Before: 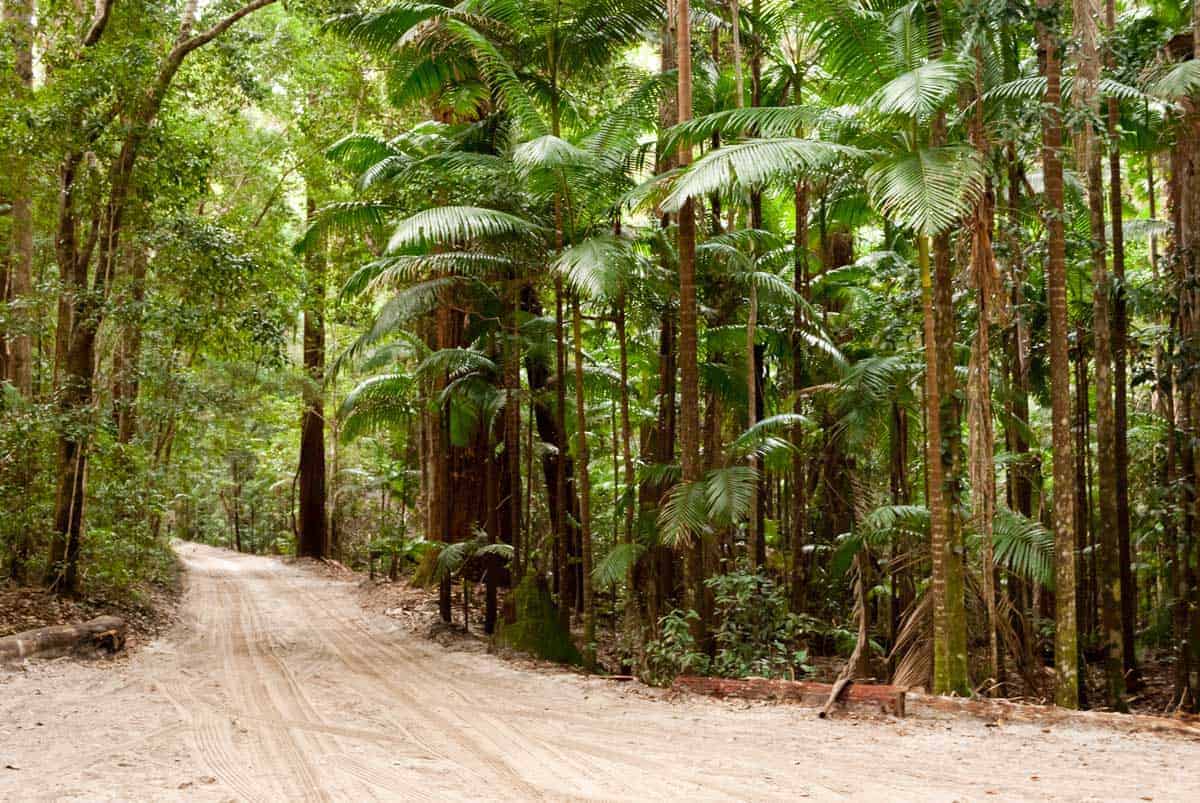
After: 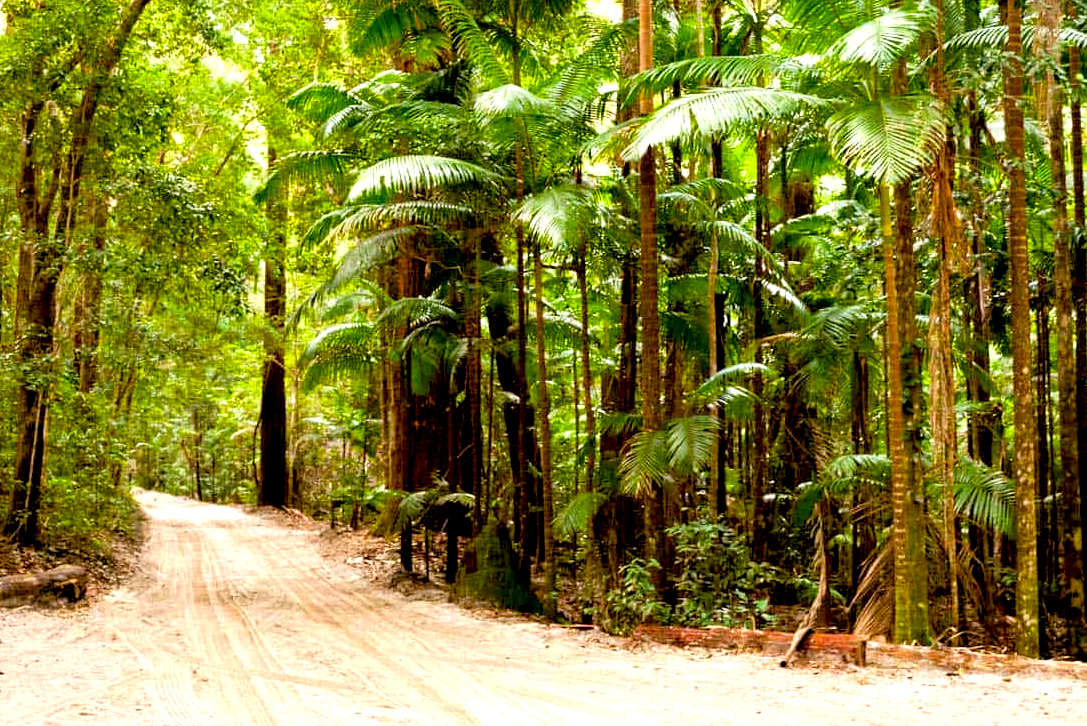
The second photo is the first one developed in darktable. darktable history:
crop: left 3.331%, top 6.385%, right 6.064%, bottom 3.183%
color balance rgb: perceptual saturation grading › global saturation 30.961%, global vibrance 15.064%
exposure: black level correction 0.012, exposure 0.7 EV, compensate exposure bias true, compensate highlight preservation false
